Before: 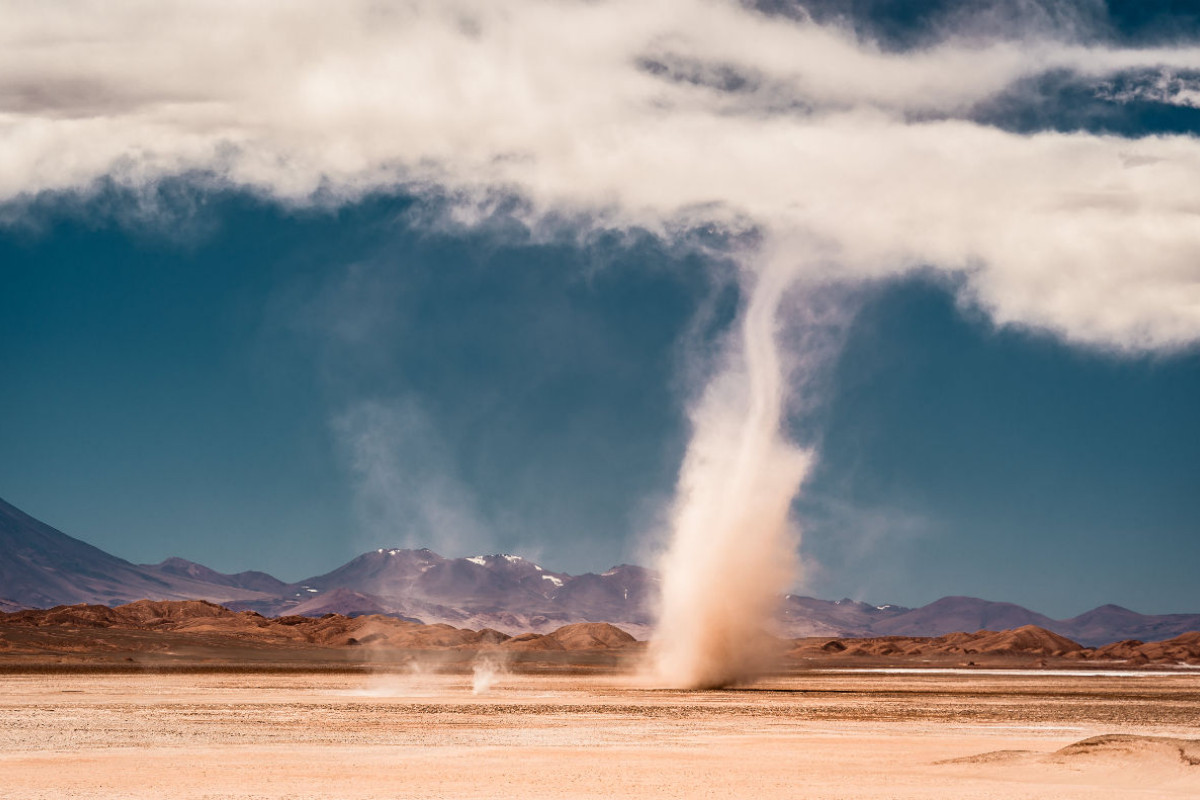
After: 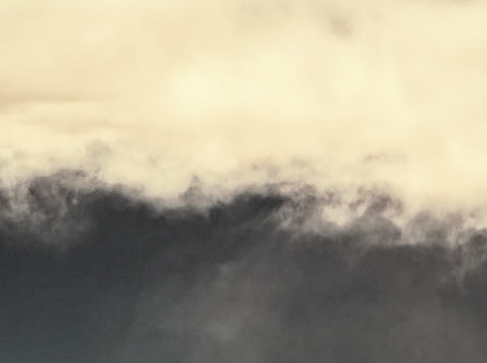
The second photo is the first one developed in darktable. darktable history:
crop and rotate: left 10.827%, top 0.08%, right 48.533%, bottom 54.423%
color calibration: illuminant F (fluorescent), F source F9 (Cool White Deluxe 4150 K) – high CRI, x 0.374, y 0.373, temperature 4156.04 K
color correction: highlights a* 1.09, highlights b* 23.62, shadows a* 15.77, shadows b* 24.74
tone curve: curves: ch0 [(0, 0) (0.003, 0.068) (0.011, 0.068) (0.025, 0.068) (0.044, 0.068) (0.069, 0.072) (0.1, 0.072) (0.136, 0.077) (0.177, 0.095) (0.224, 0.126) (0.277, 0.2) (0.335, 0.3) (0.399, 0.407) (0.468, 0.52) (0.543, 0.624) (0.623, 0.721) (0.709, 0.811) (0.801, 0.88) (0.898, 0.942) (1, 1)], color space Lab, independent channels, preserve colors none
